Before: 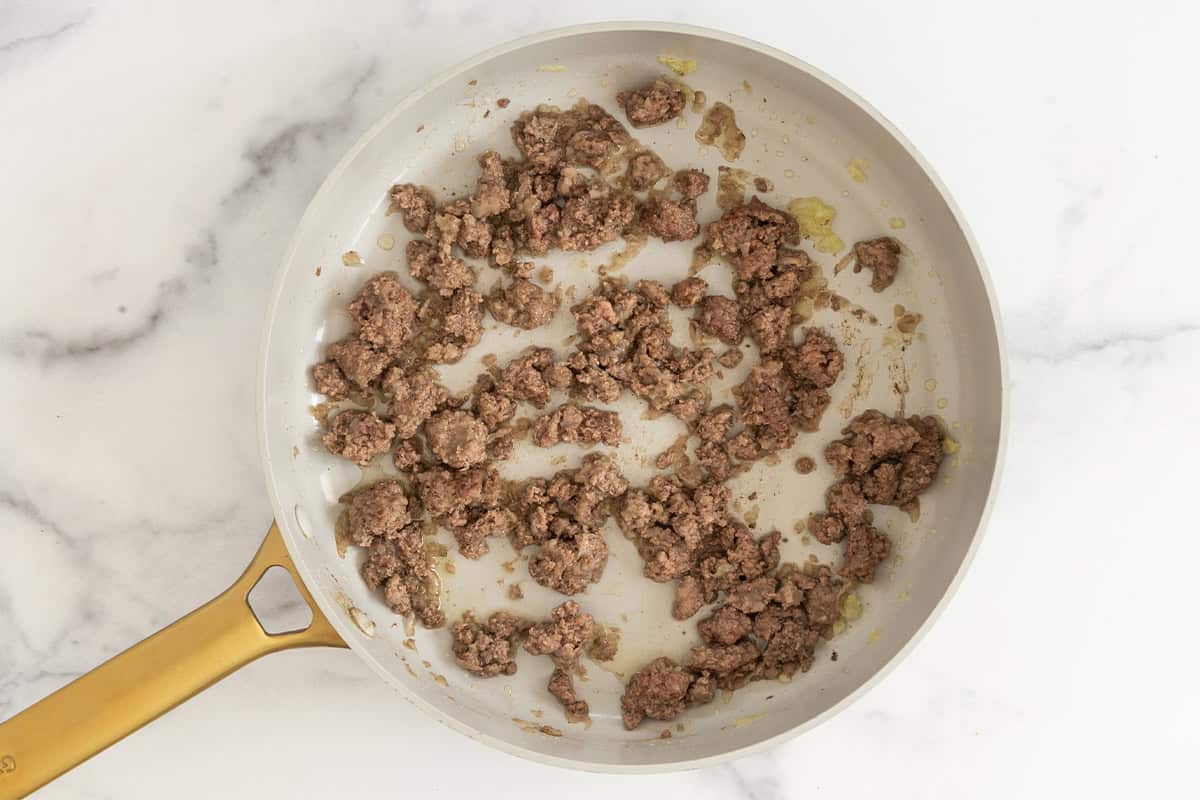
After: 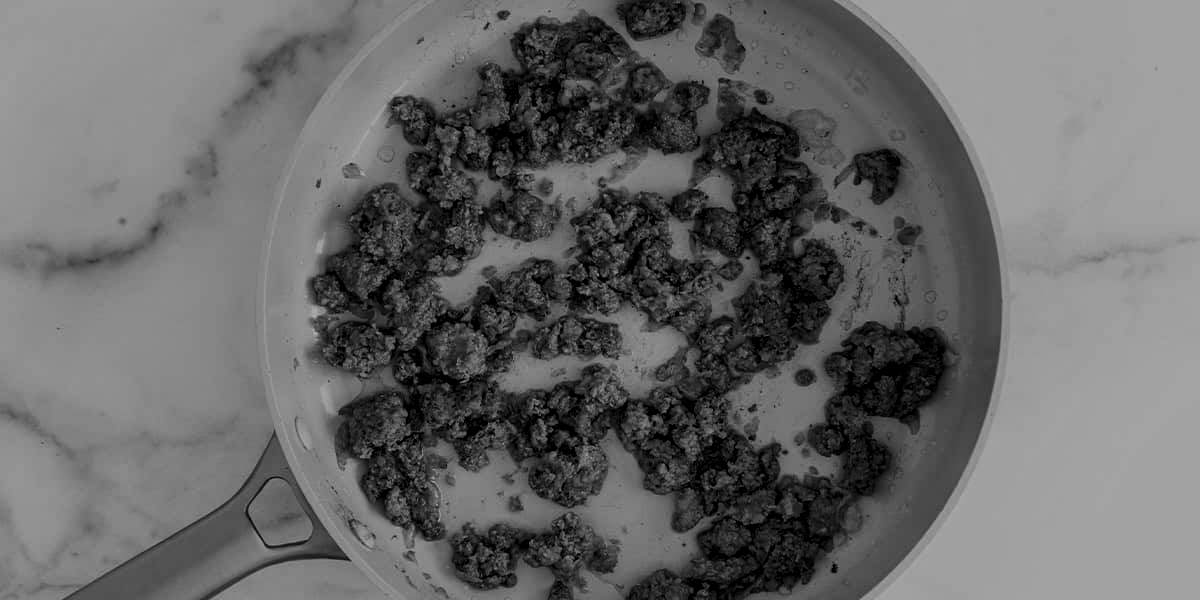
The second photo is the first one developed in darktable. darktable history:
crop: top 11.038%, bottom 13.962%
color zones: curves: ch0 [(0.473, 0.374) (0.742, 0.784)]; ch1 [(0.354, 0.737) (0.742, 0.705)]; ch2 [(0.318, 0.421) (0.758, 0.532)]
filmic rgb: black relative exposure -7.65 EV, white relative exposure 4.56 EV, hardness 3.61, color science v6 (2022)
local contrast: on, module defaults
contrast brightness saturation: contrast -0.03, brightness -0.59, saturation -1
